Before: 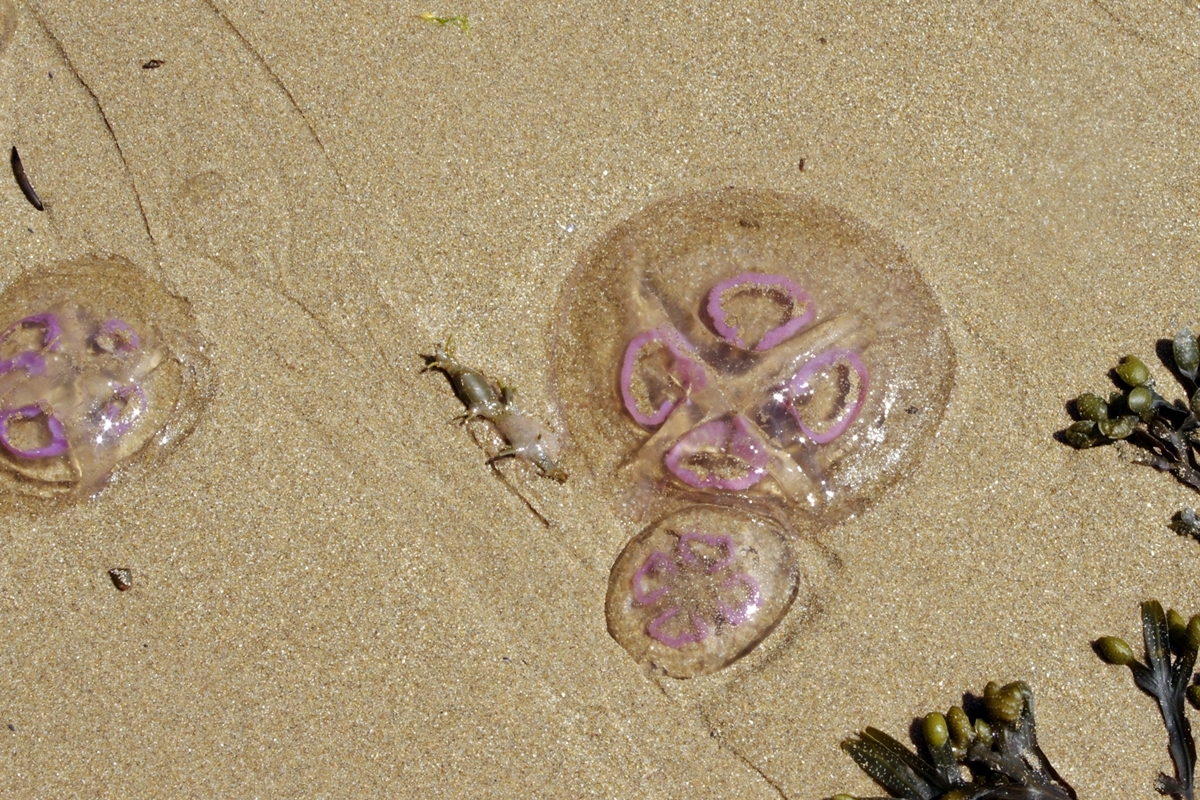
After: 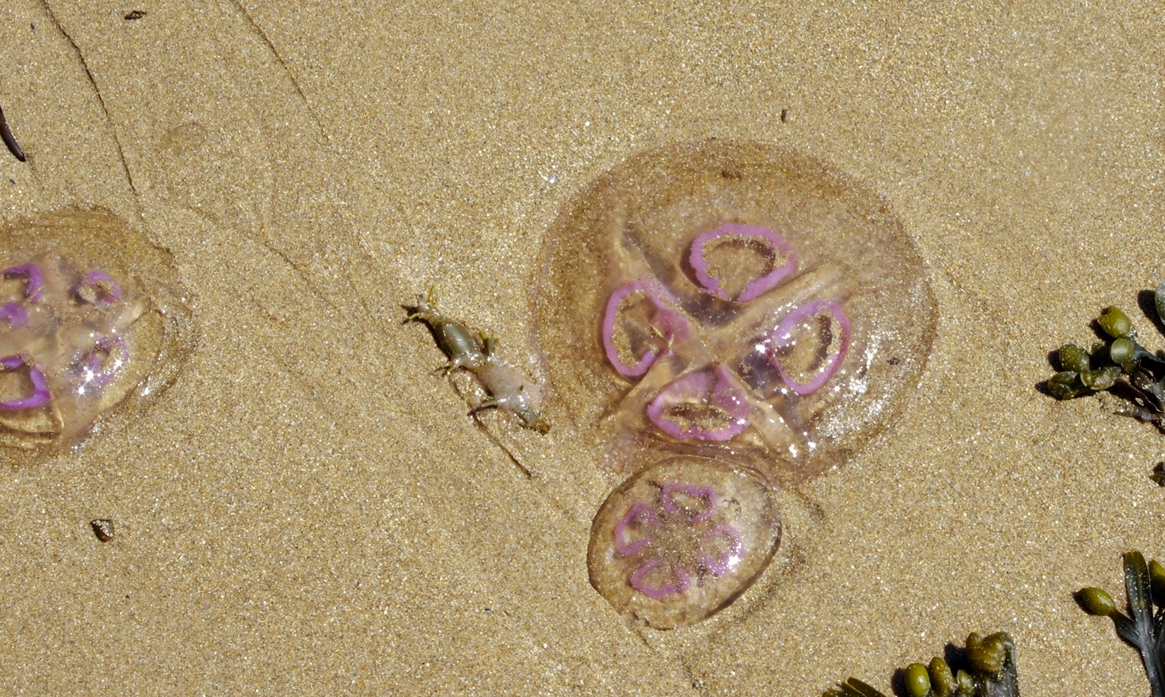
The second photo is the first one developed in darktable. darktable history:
color balance: output saturation 110%
tone equalizer: on, module defaults
crop: left 1.507%, top 6.147%, right 1.379%, bottom 6.637%
